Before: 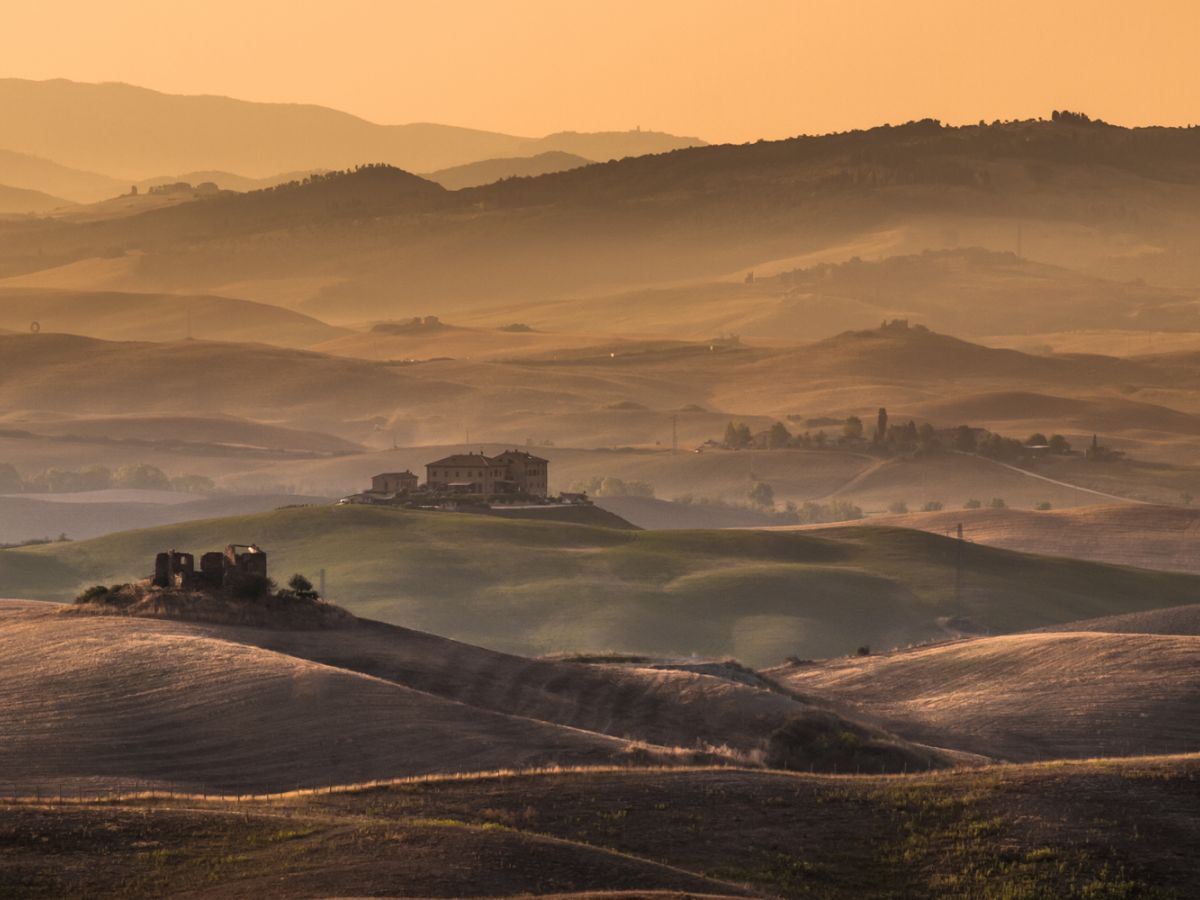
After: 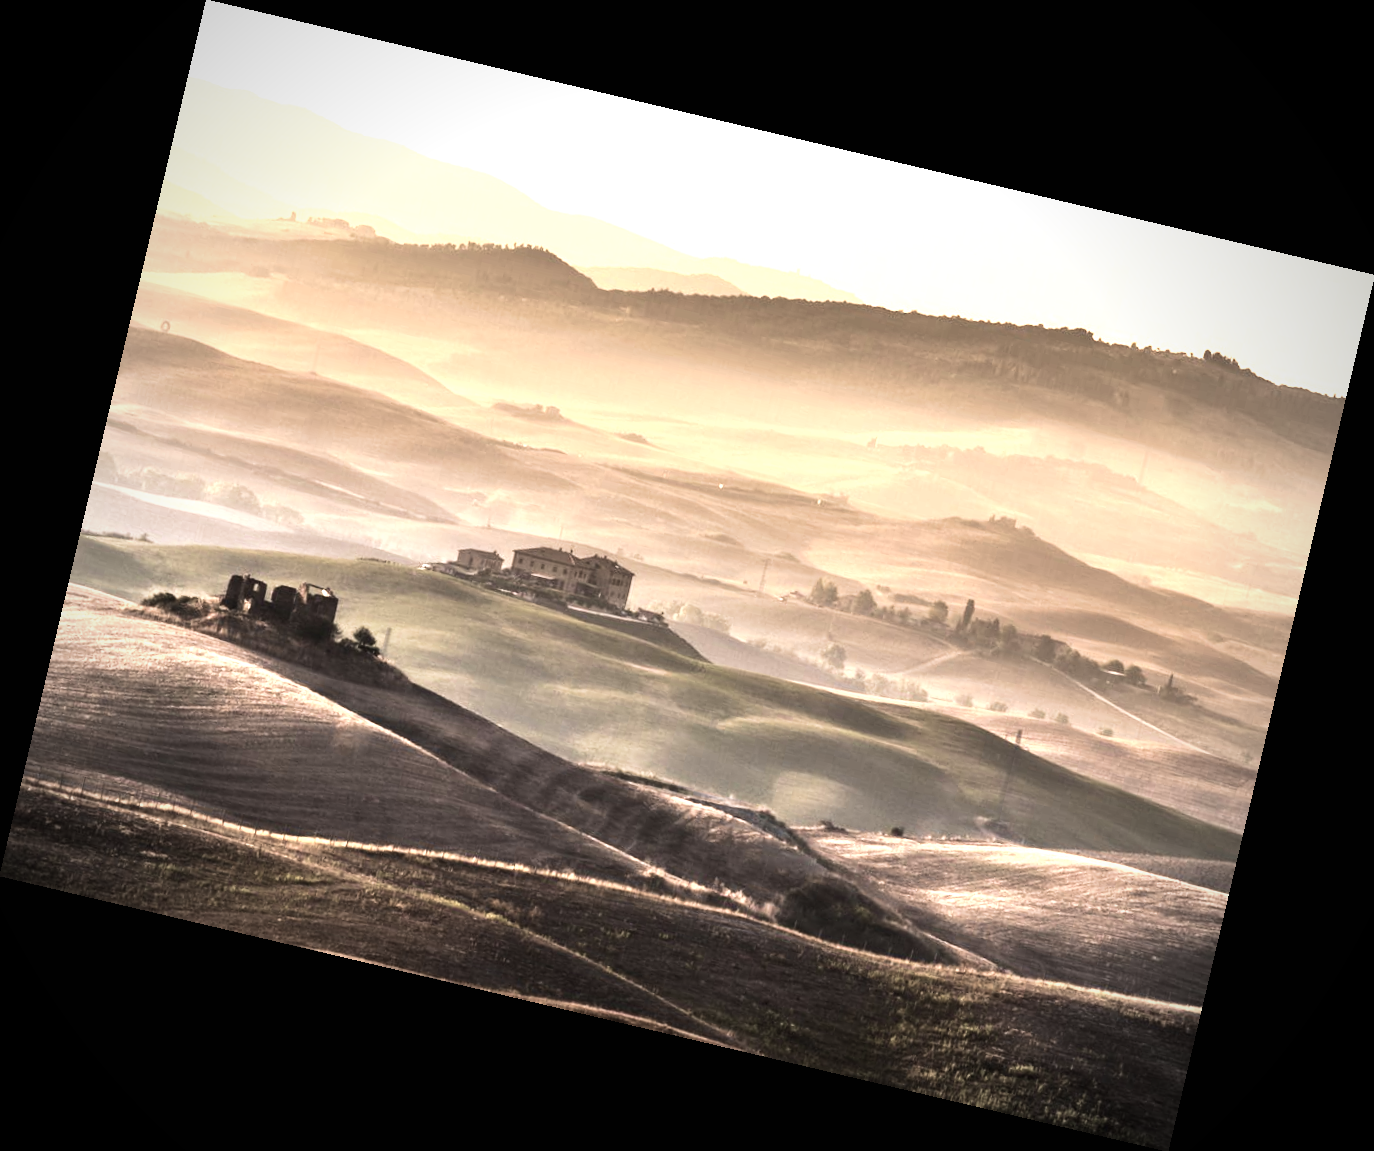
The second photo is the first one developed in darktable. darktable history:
rotate and perspective: rotation 13.27°, automatic cropping off
exposure: black level correction 0, exposure 1.125 EV, compensate exposure bias true, compensate highlight preservation false
color zones: curves: ch1 [(0, 0.292) (0.001, 0.292) (0.2, 0.264) (0.4, 0.248) (0.6, 0.248) (0.8, 0.264) (0.999, 0.292) (1, 0.292)]
vignetting: fall-off start 71.74%
tone equalizer: -8 EV -1.08 EV, -7 EV -1.01 EV, -6 EV -0.867 EV, -5 EV -0.578 EV, -3 EV 0.578 EV, -2 EV 0.867 EV, -1 EV 1.01 EV, +0 EV 1.08 EV, edges refinement/feathering 500, mask exposure compensation -1.57 EV, preserve details no
velvia: strength 45%
